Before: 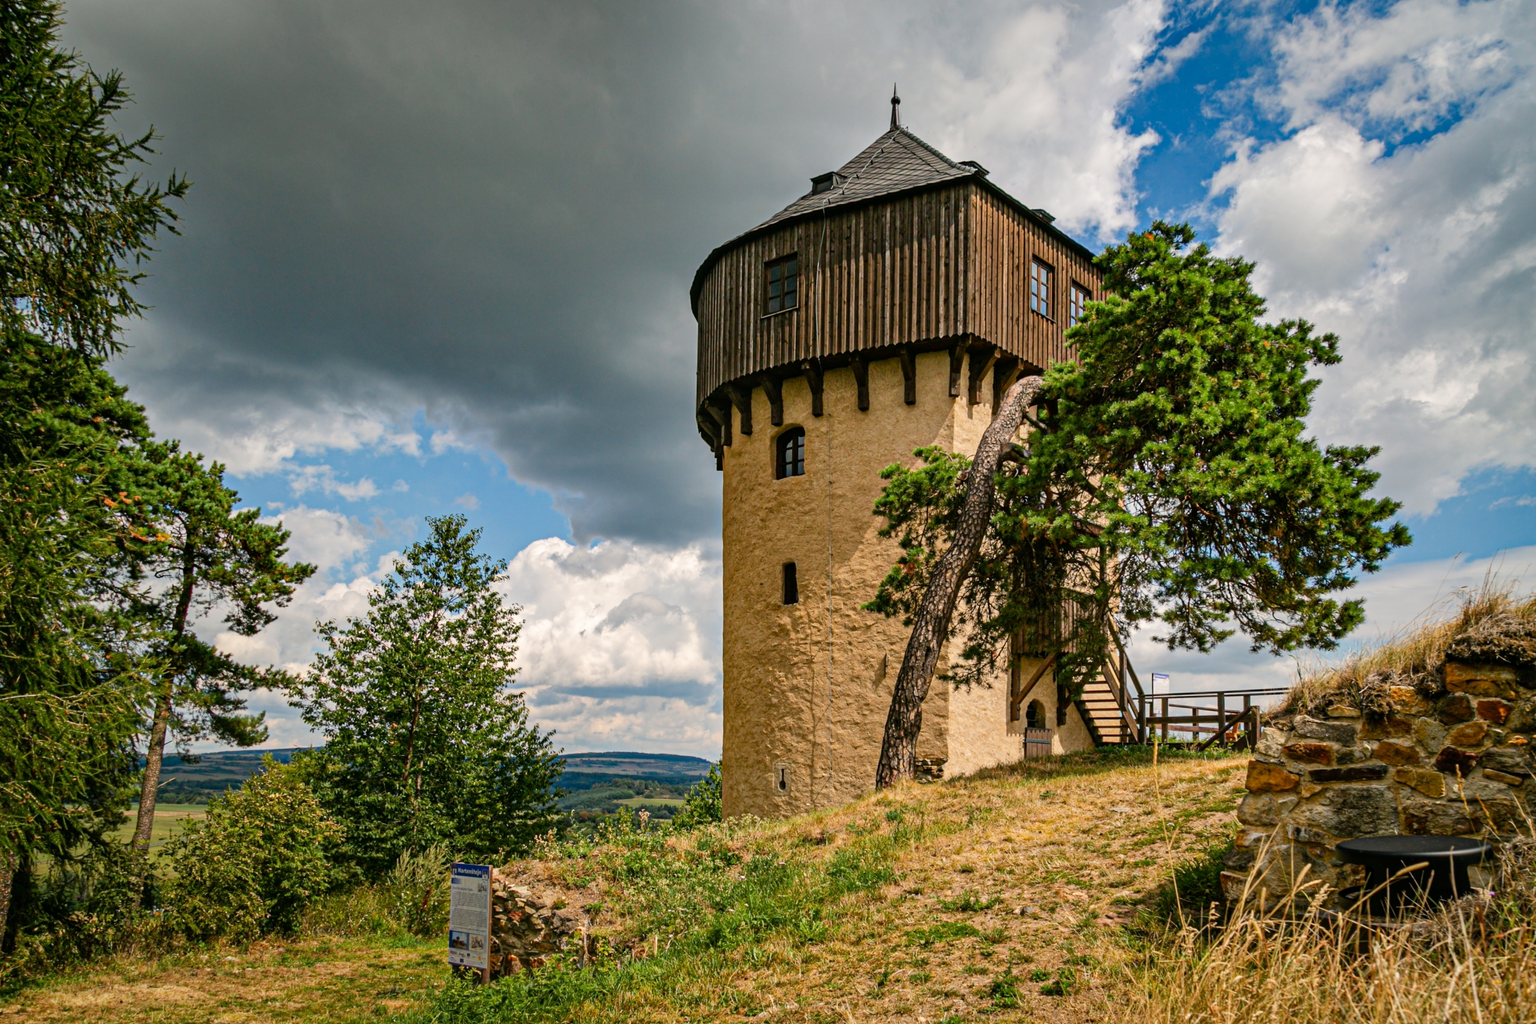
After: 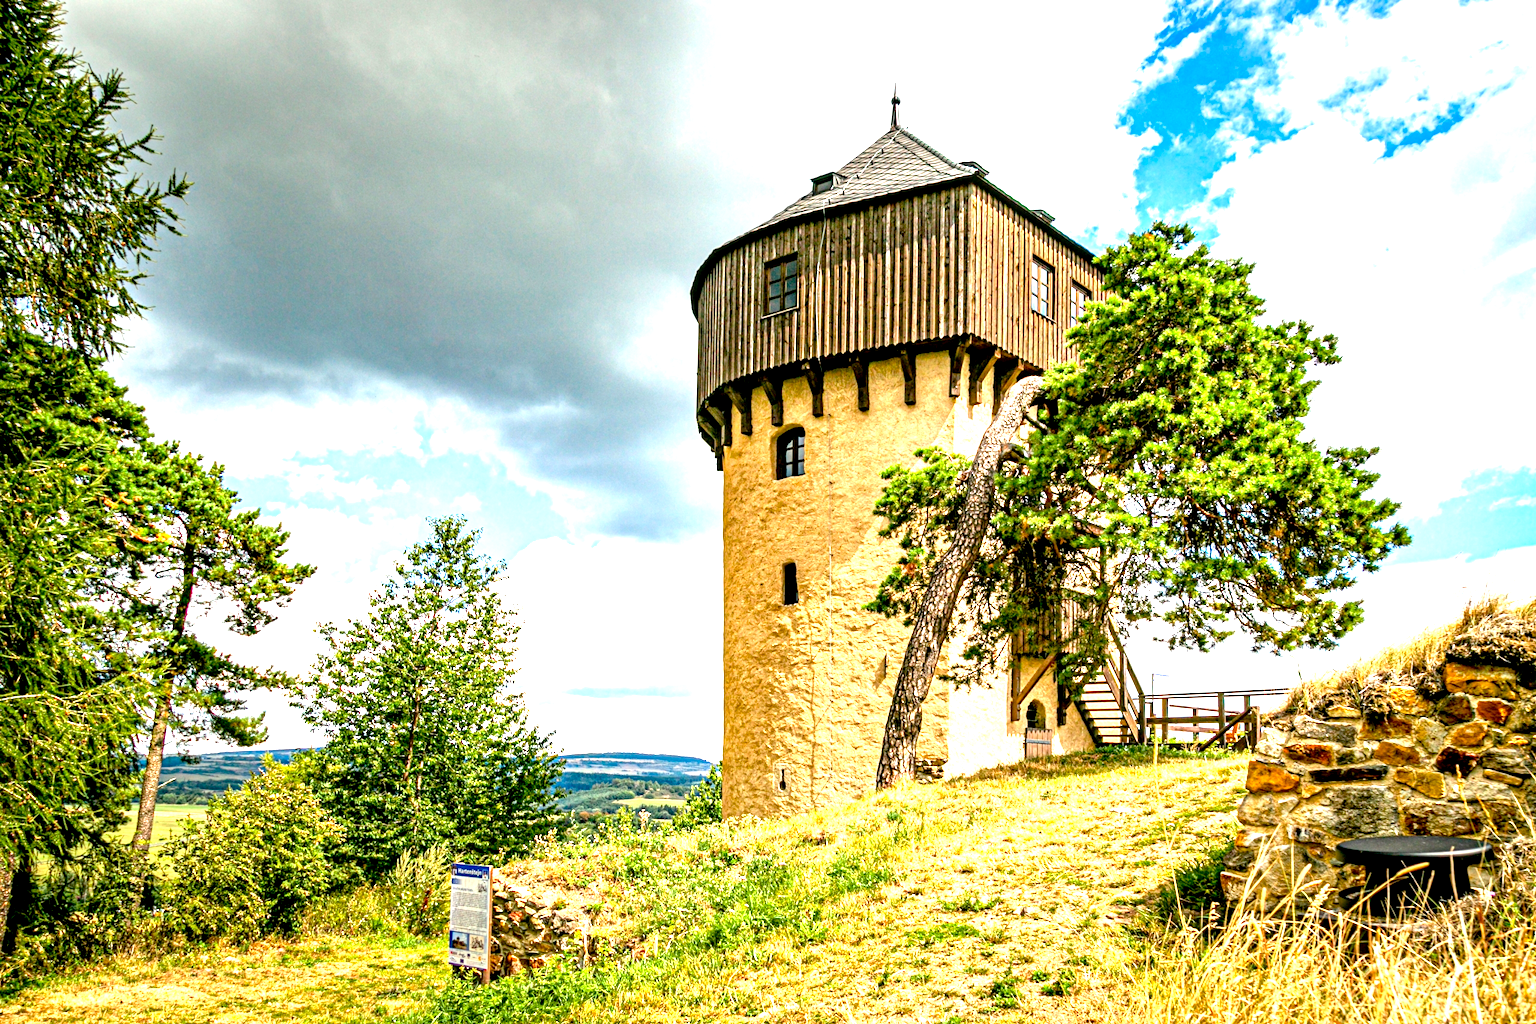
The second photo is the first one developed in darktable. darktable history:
local contrast: on, module defaults
exposure: black level correction 0.006, exposure 2.079 EV, compensate highlight preservation false
